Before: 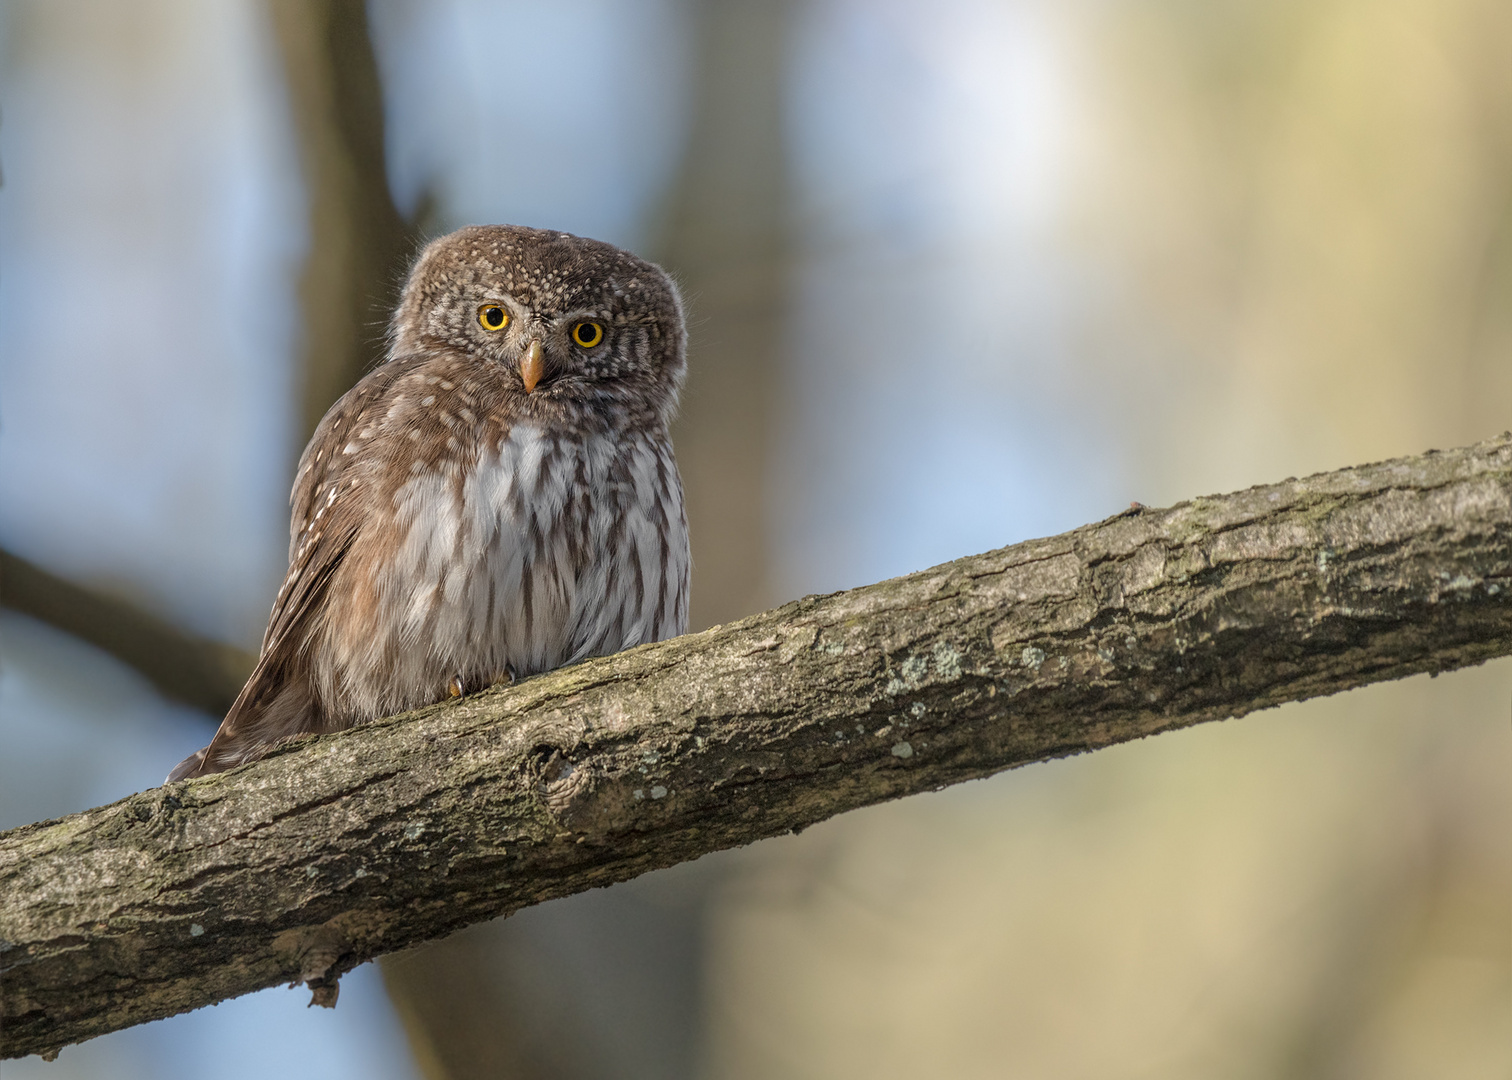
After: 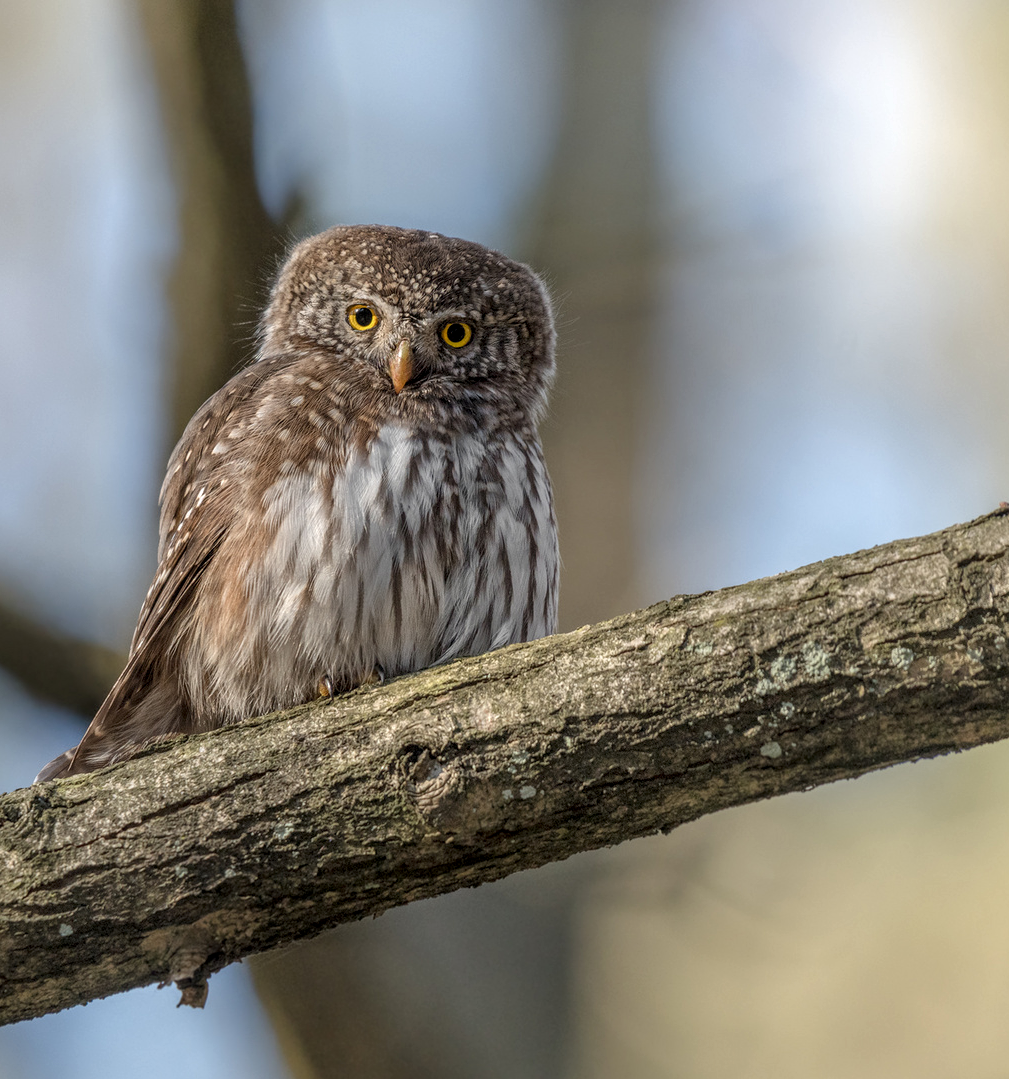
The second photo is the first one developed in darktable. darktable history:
crop and rotate: left 8.785%, right 24.443%
local contrast: on, module defaults
